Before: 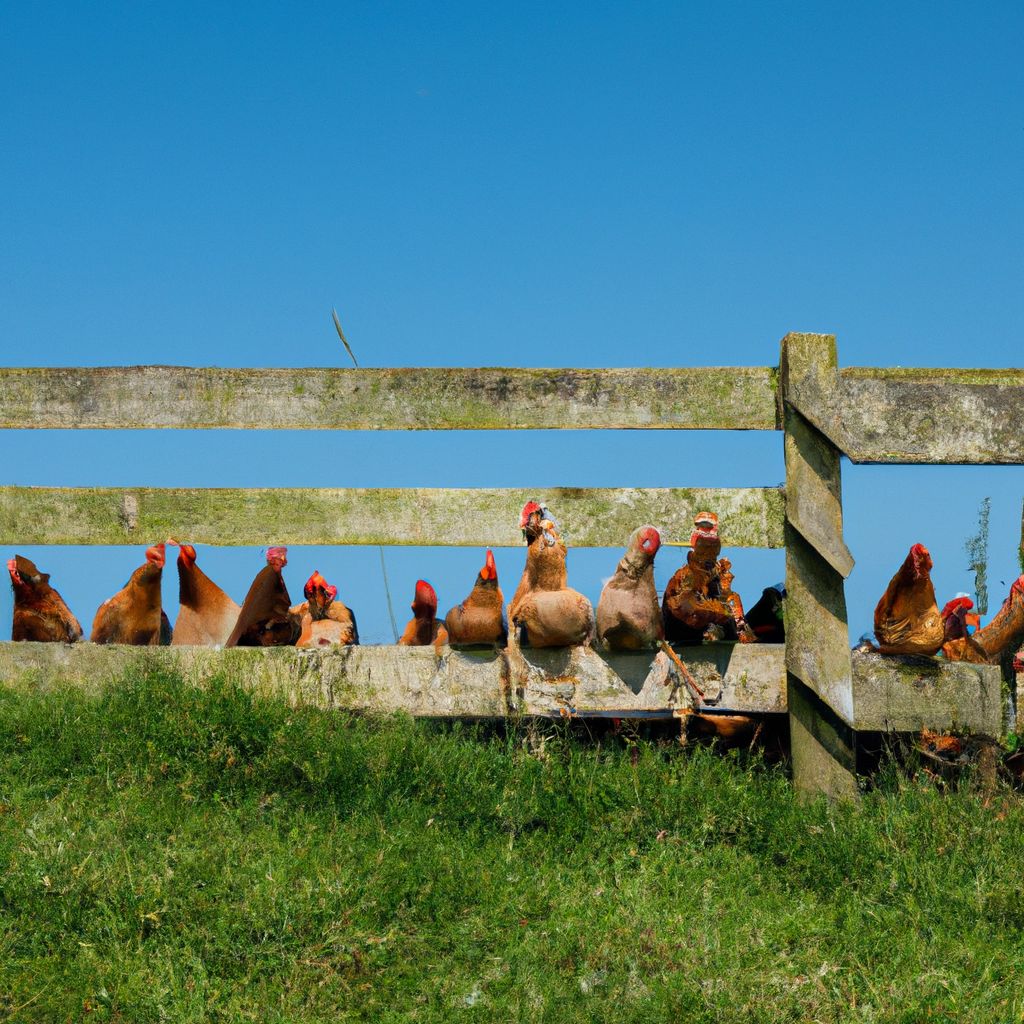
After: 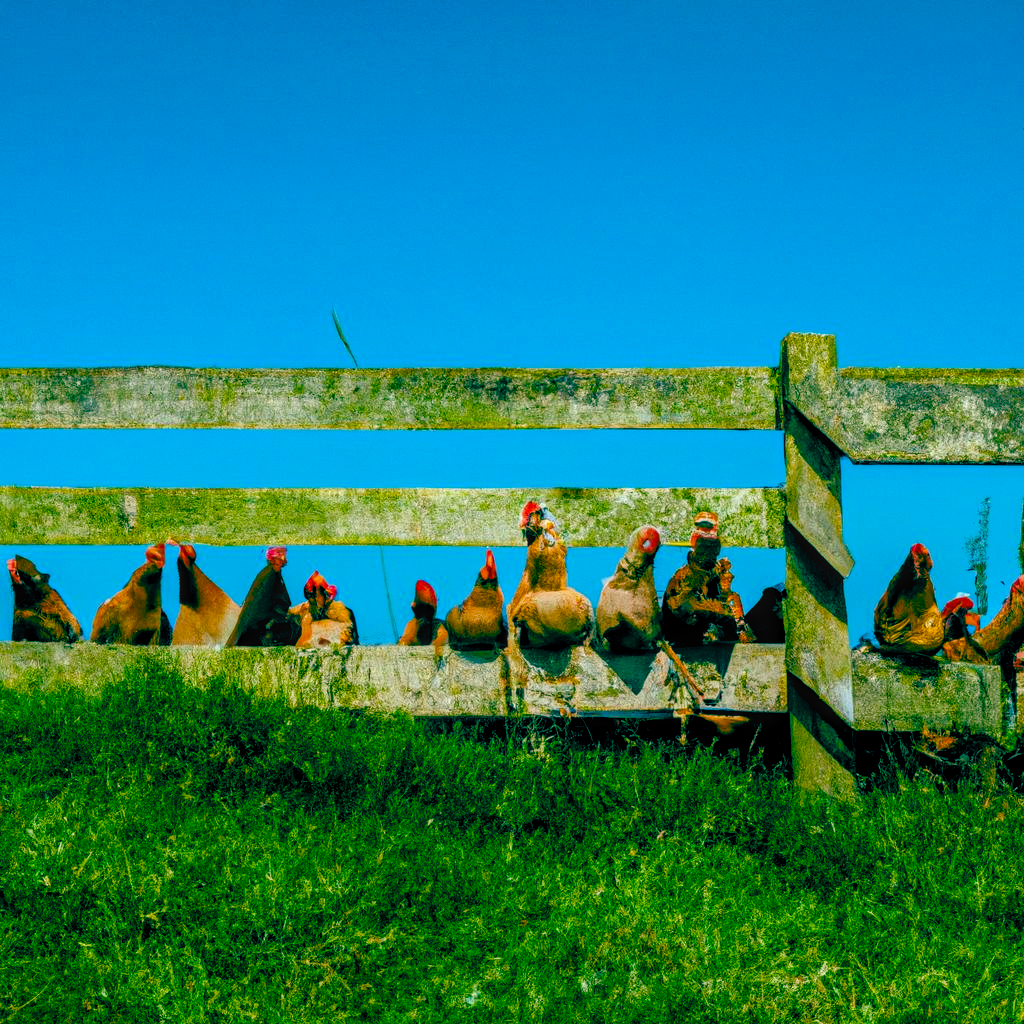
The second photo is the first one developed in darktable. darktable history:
local contrast: highlights 5%, shadows 4%, detail 133%
color balance rgb: global offset › luminance -0.536%, global offset › chroma 0.902%, global offset › hue 173.76°, perceptual saturation grading › global saturation 54.95%, perceptual saturation grading › highlights -50.586%, perceptual saturation grading › mid-tones 39.288%, perceptual saturation grading › shadows 30.995%, global vibrance 39.55%
